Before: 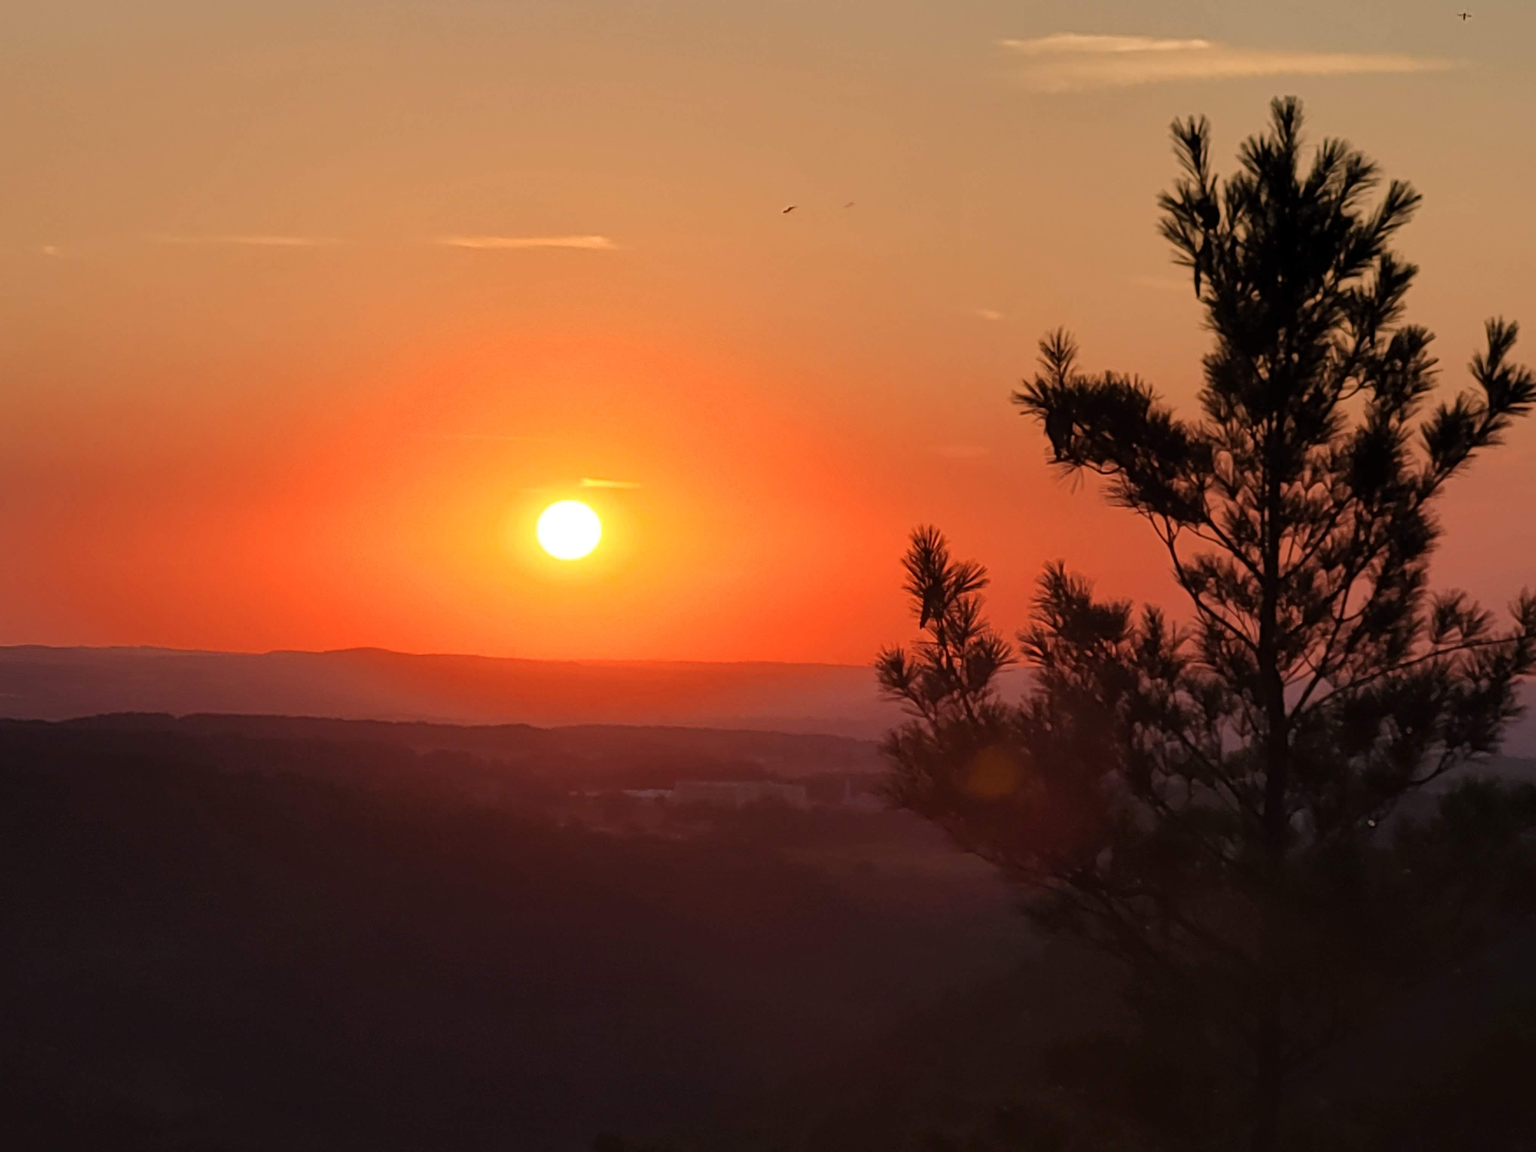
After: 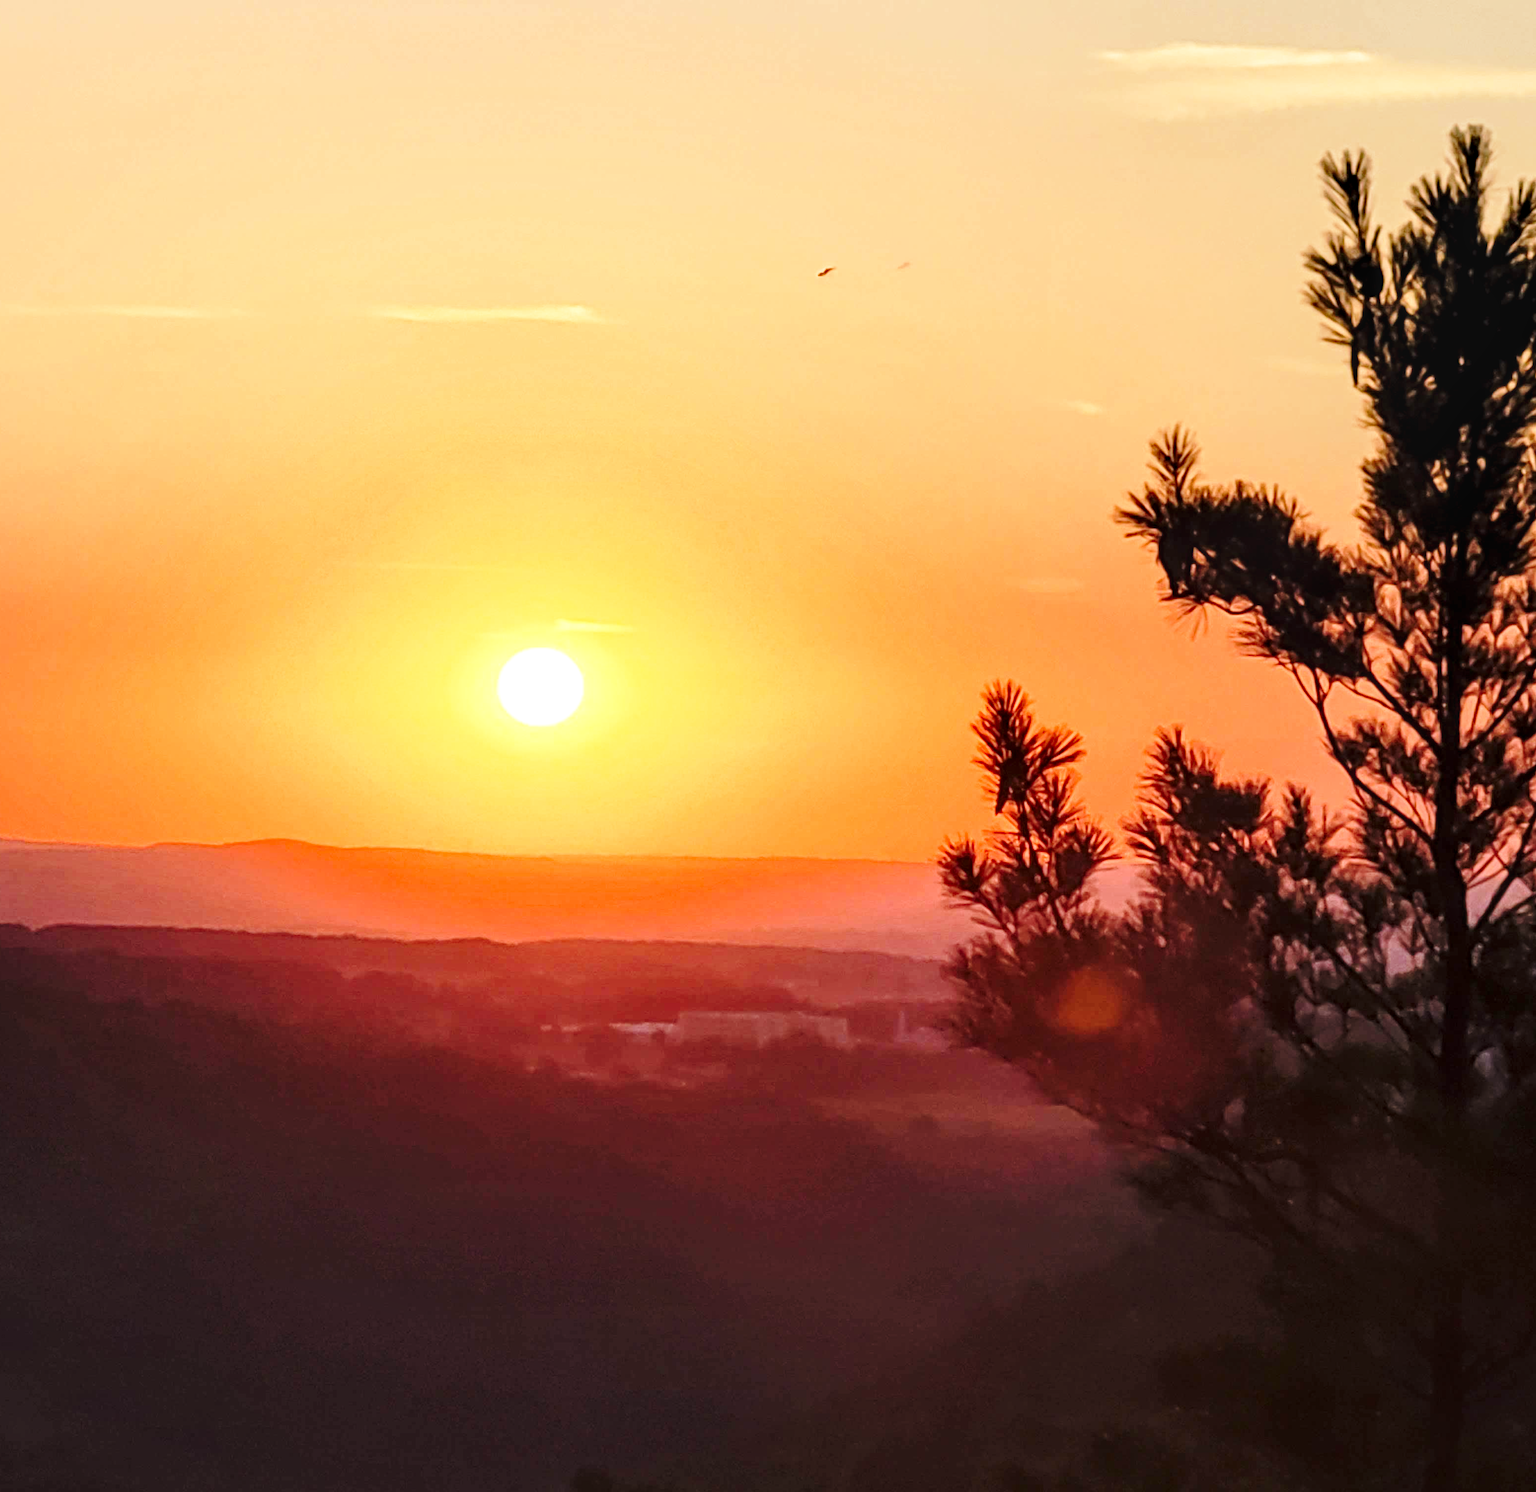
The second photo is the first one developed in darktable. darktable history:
base curve: curves: ch0 [(0, 0) (0.028, 0.03) (0.121, 0.232) (0.46, 0.748) (0.859, 0.968) (1, 1)], preserve colors none
crop: left 9.889%, right 12.904%
local contrast: detail 130%
exposure: black level correction 0.001, exposure 0.672 EV, compensate highlight preservation false
